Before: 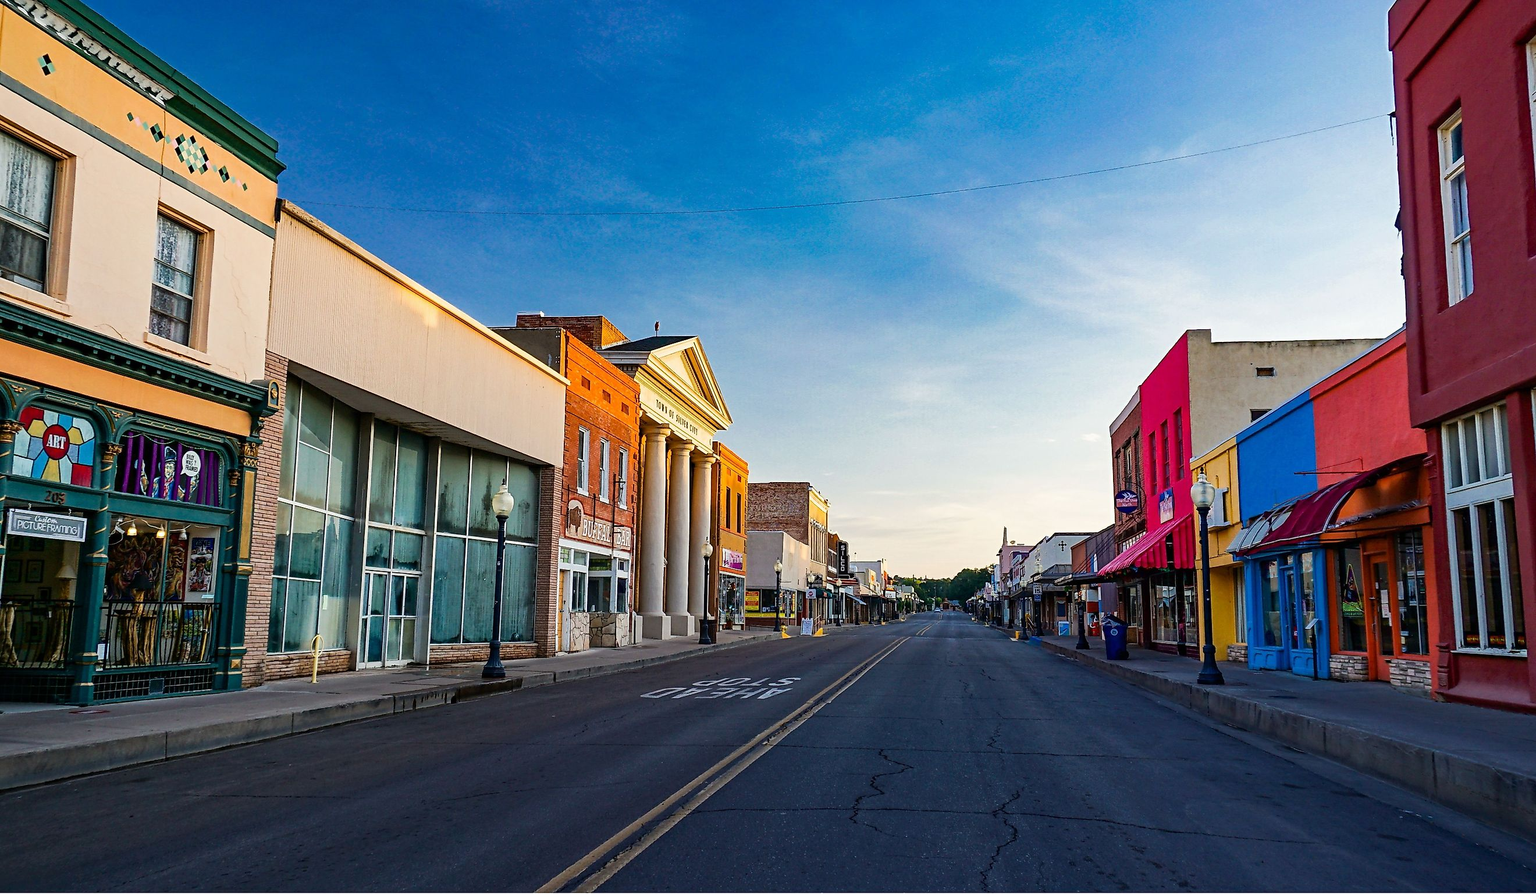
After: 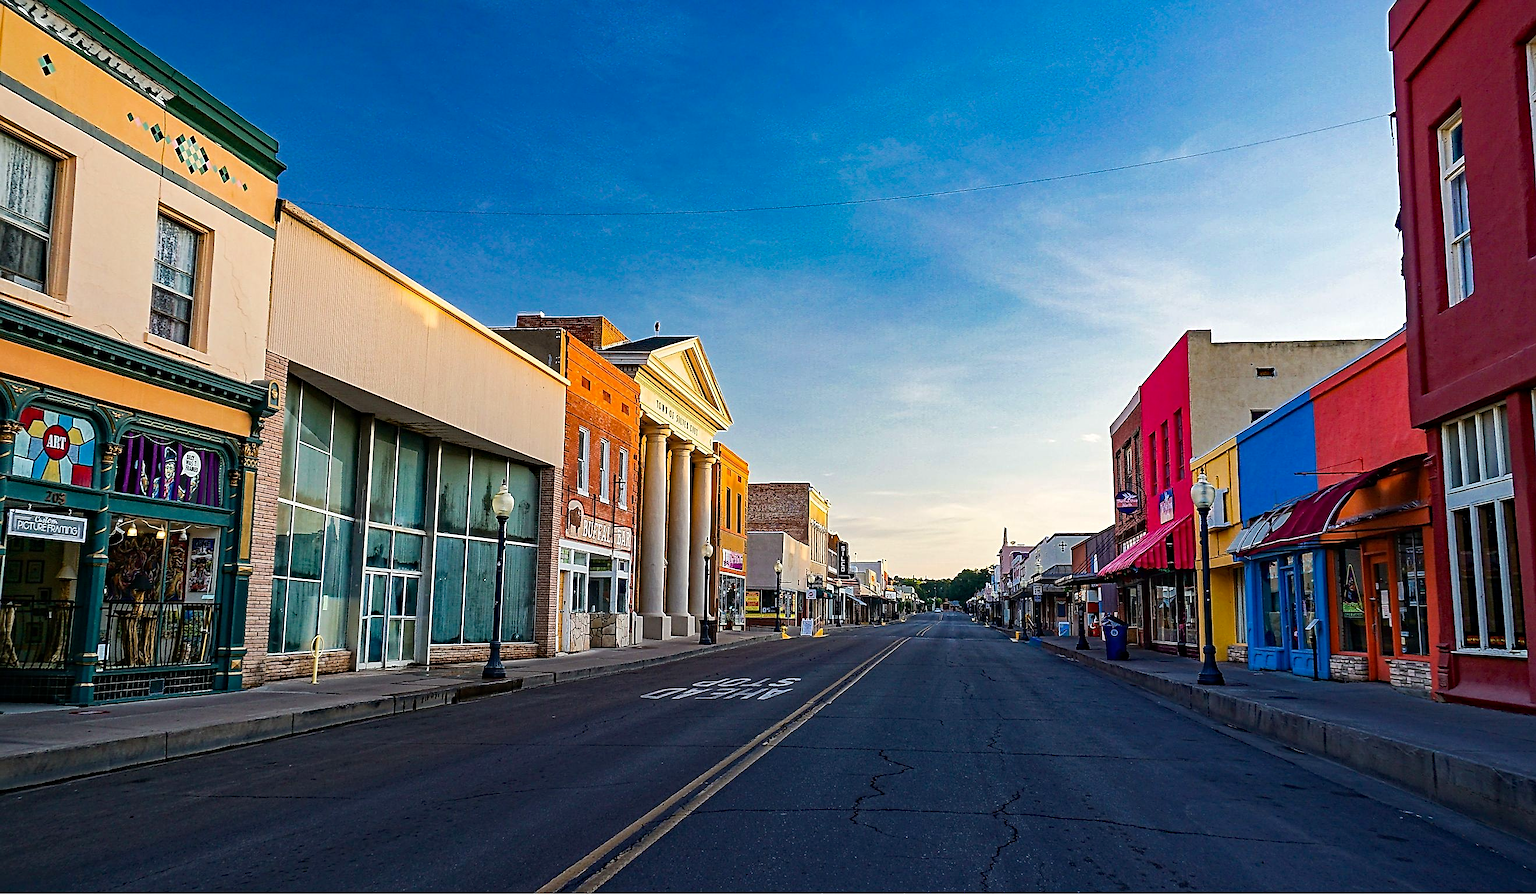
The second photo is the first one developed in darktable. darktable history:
sharpen: on, module defaults
haze removal: strength 0.282, distance 0.245, compatibility mode true, adaptive false
